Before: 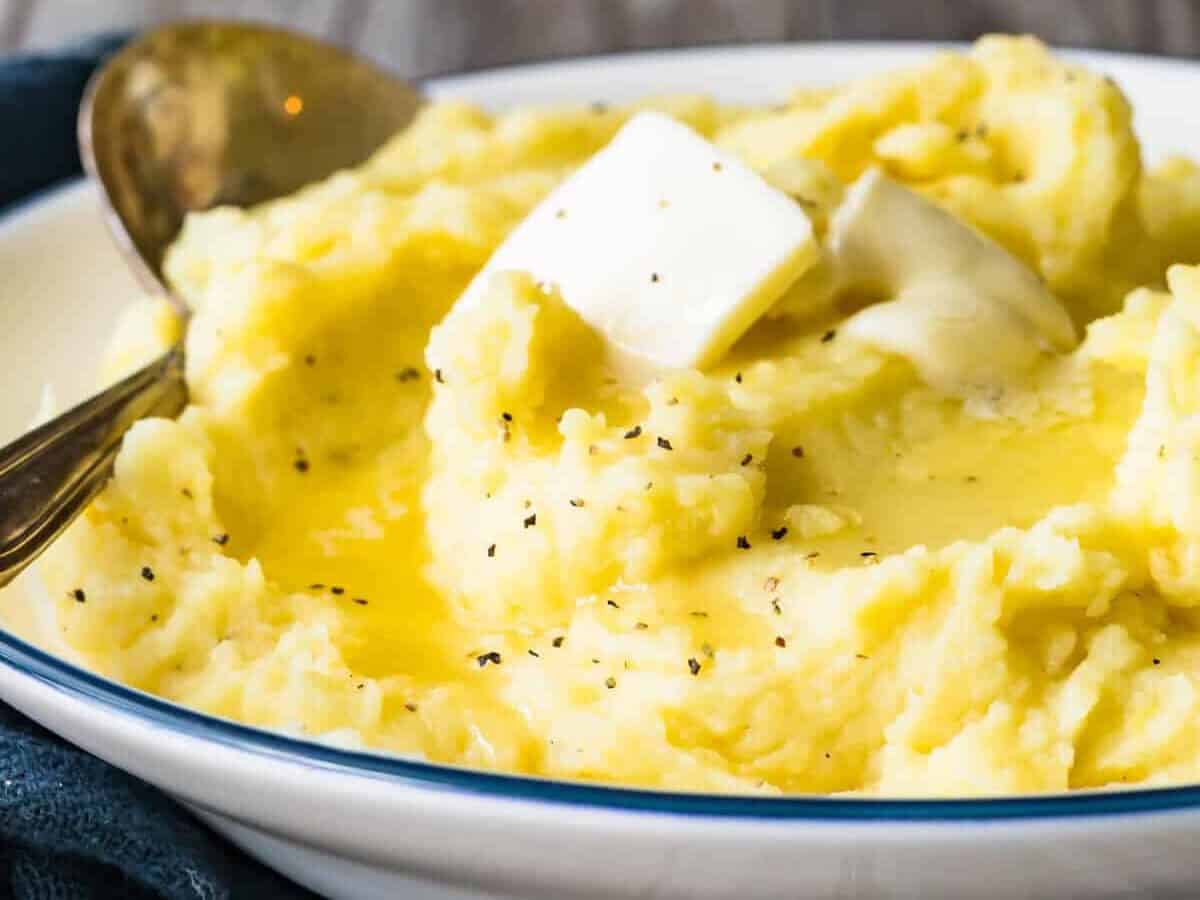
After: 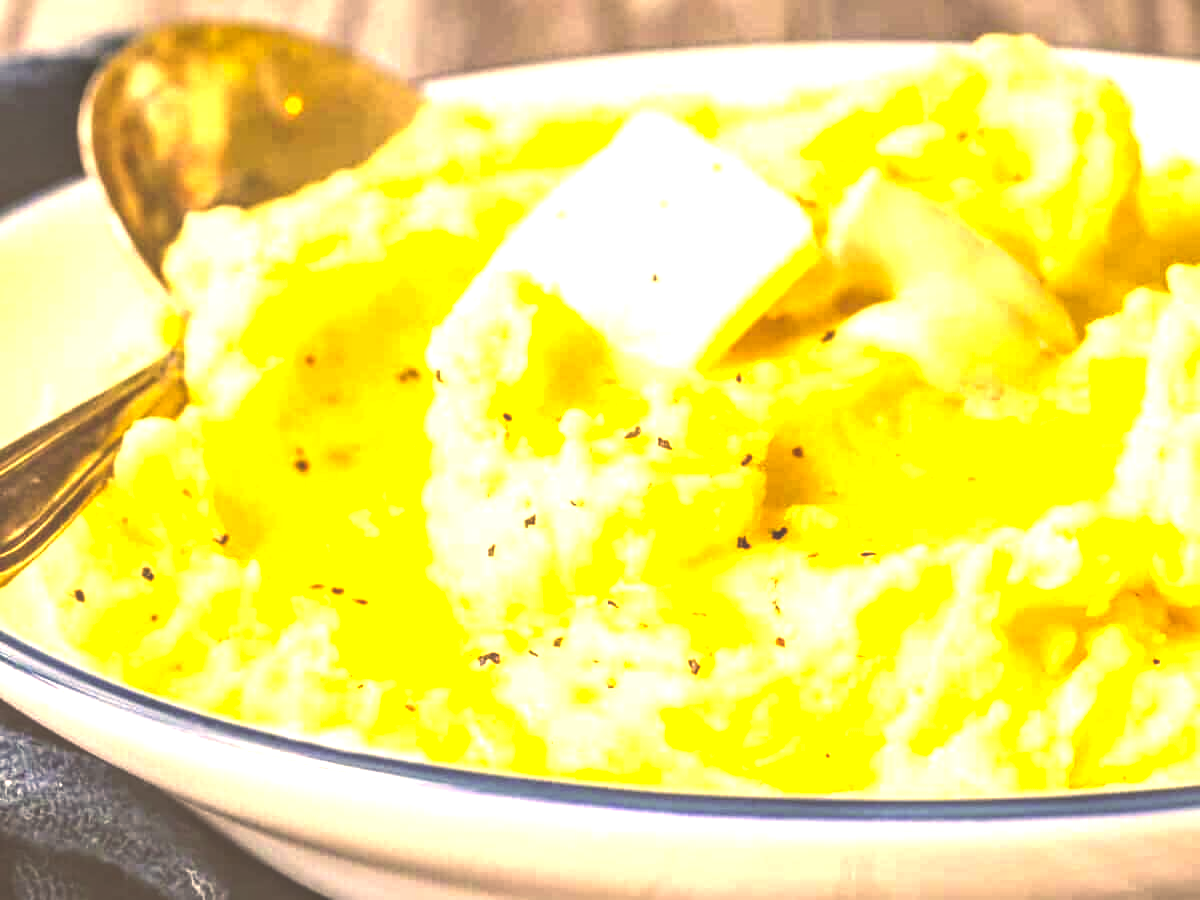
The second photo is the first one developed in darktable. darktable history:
color correction: highlights a* 15, highlights b* 31.55
exposure: black level correction -0.023, exposure 1.397 EV, compensate highlight preservation false
local contrast: detail 130%
